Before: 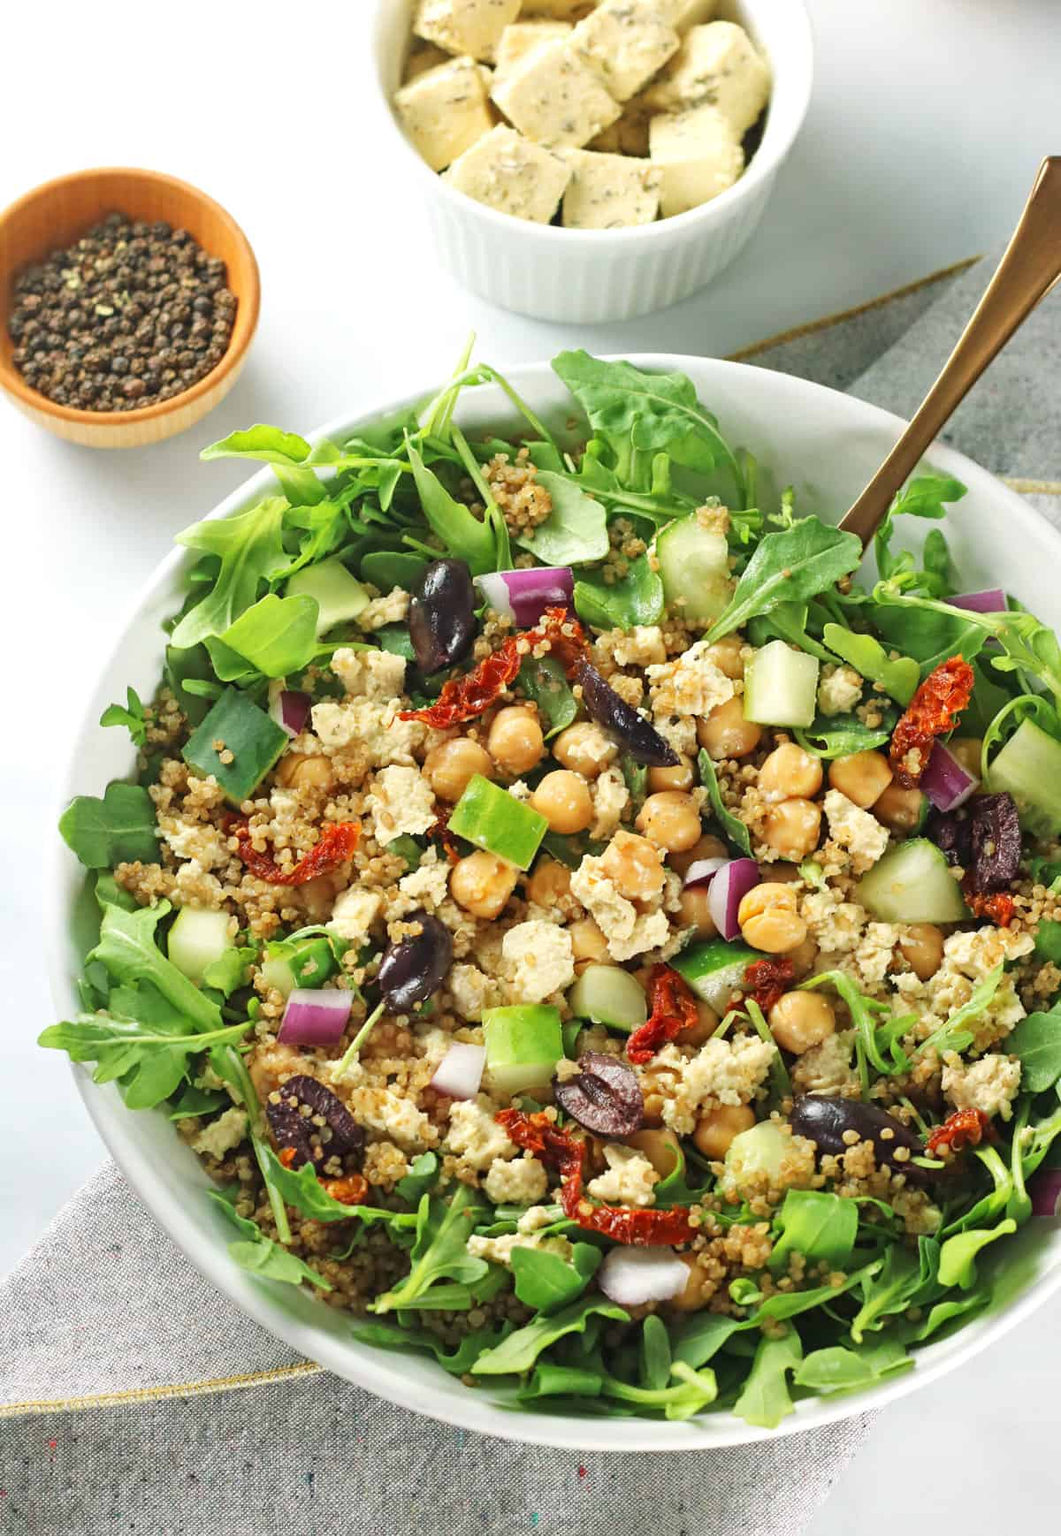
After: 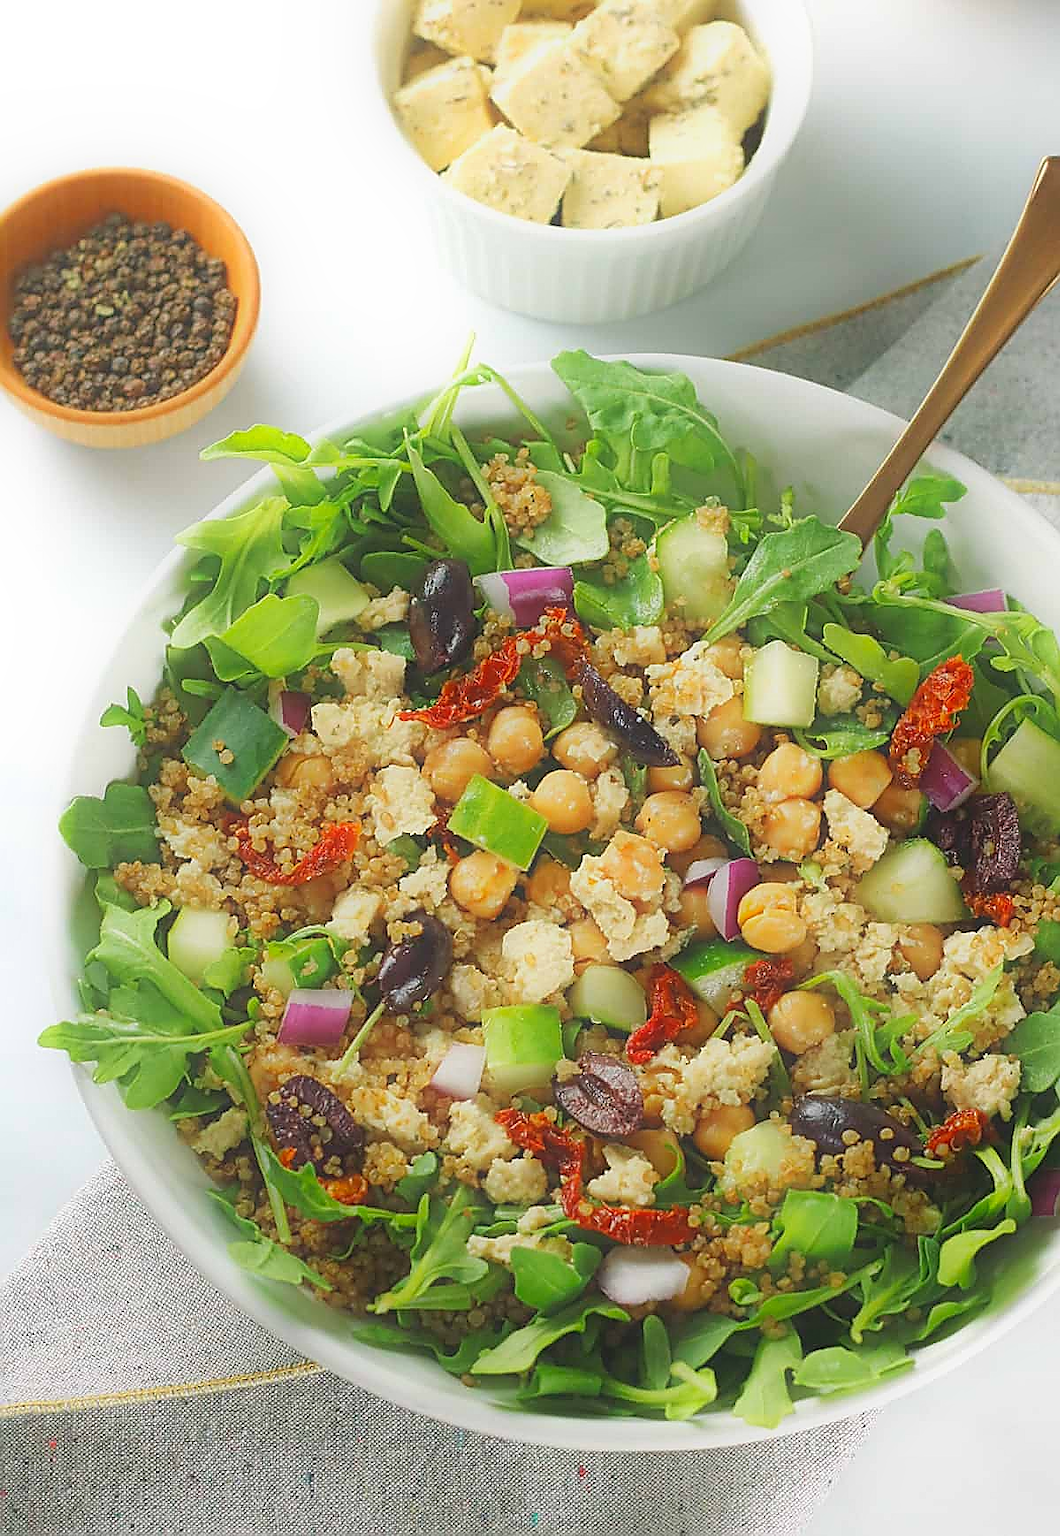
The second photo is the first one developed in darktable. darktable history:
sharpen: radius 1.372, amount 1.248, threshold 0.848
contrast equalizer: octaves 7, y [[0.511, 0.558, 0.631, 0.632, 0.559, 0.512], [0.5 ×6], [0.507, 0.559, 0.627, 0.644, 0.647, 0.647], [0 ×6], [0 ×6]], mix -0.983
